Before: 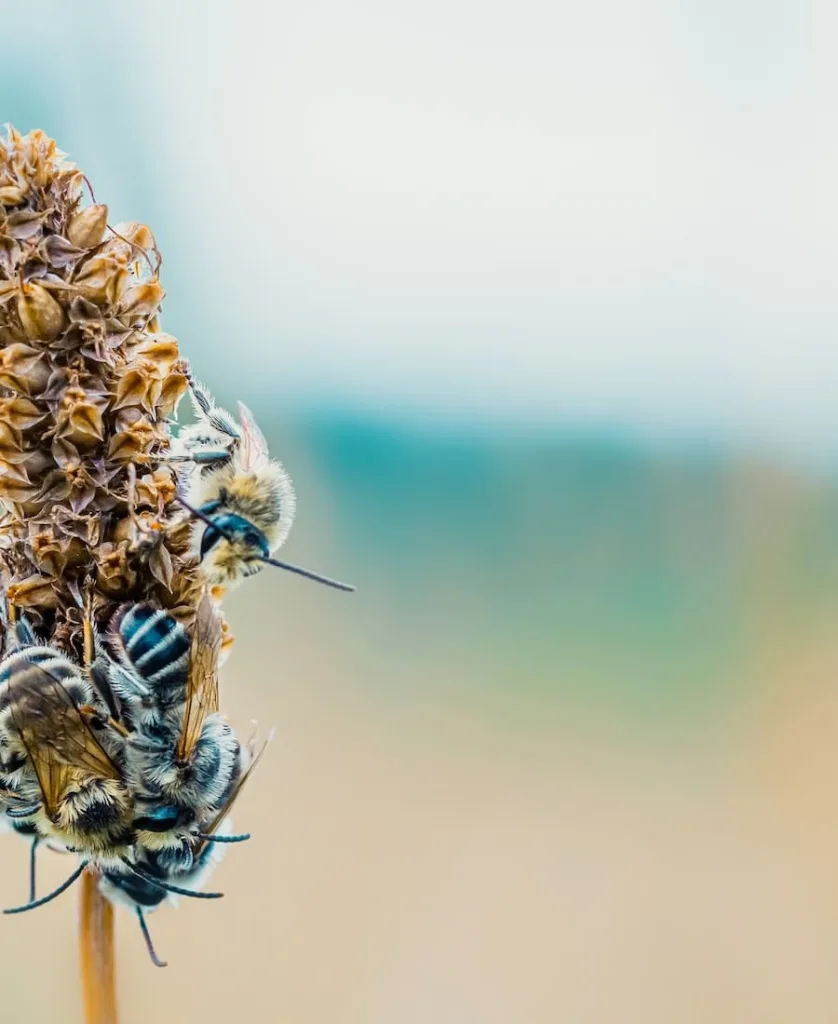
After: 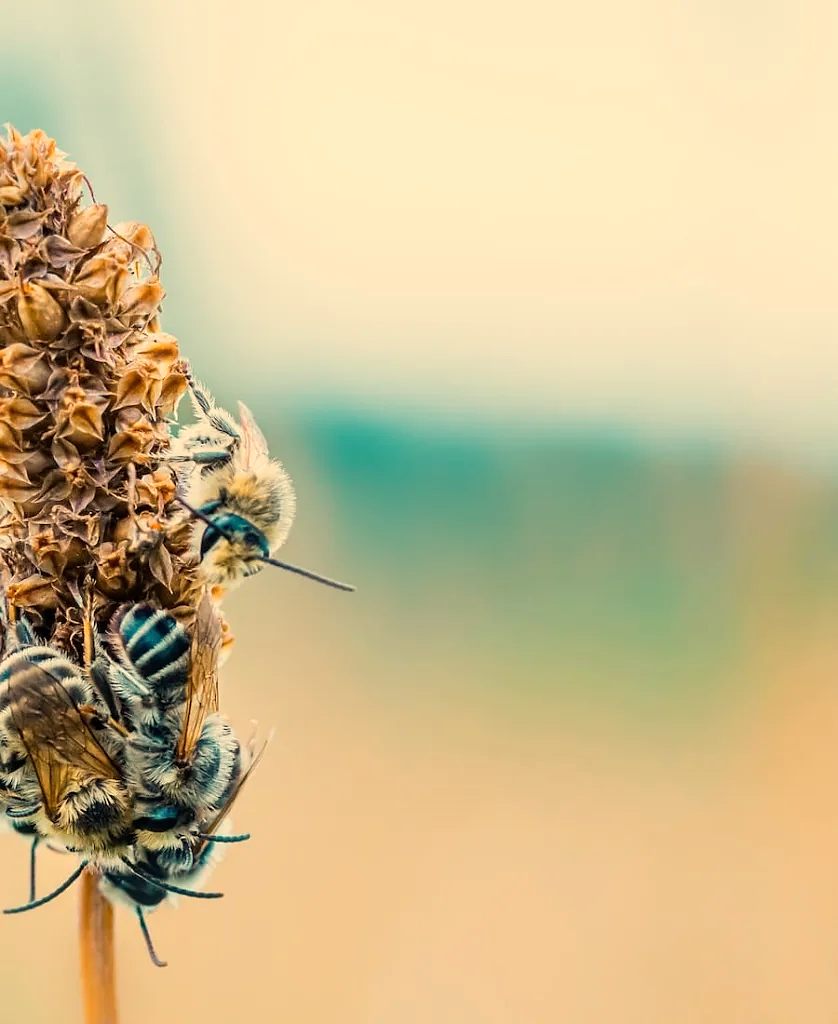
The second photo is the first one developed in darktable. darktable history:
white balance: red 1.123, blue 0.83
sharpen: radius 1, threshold 1
